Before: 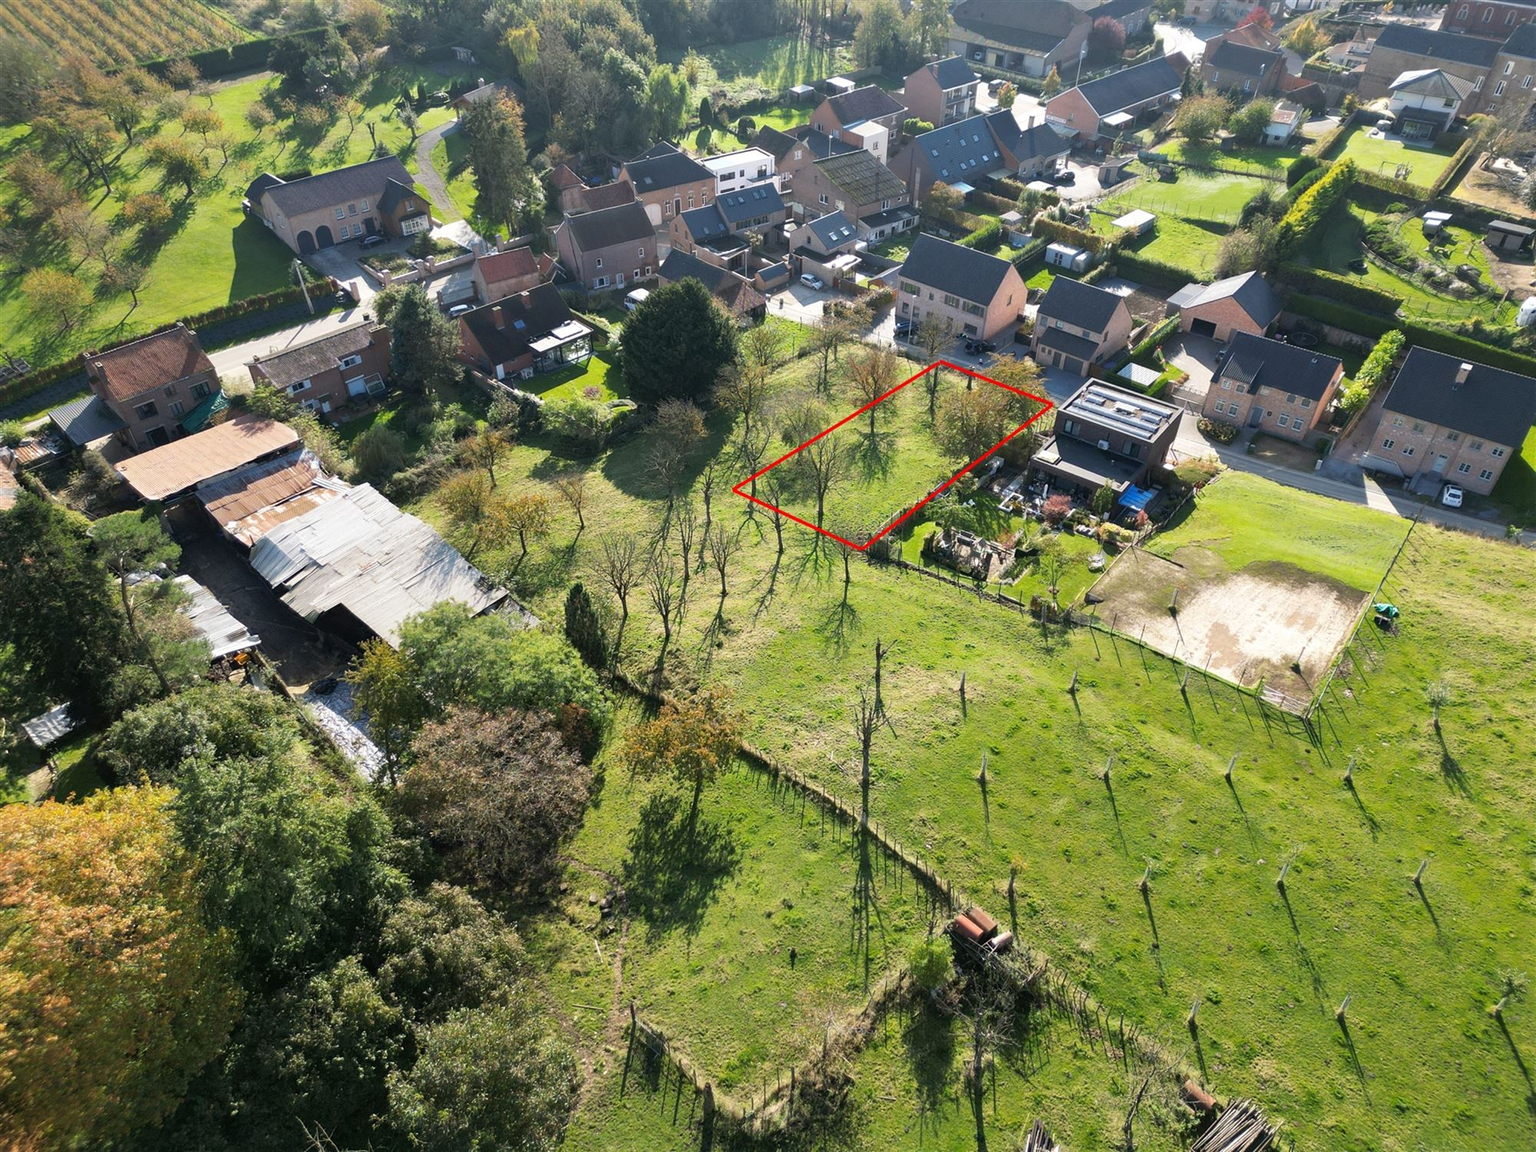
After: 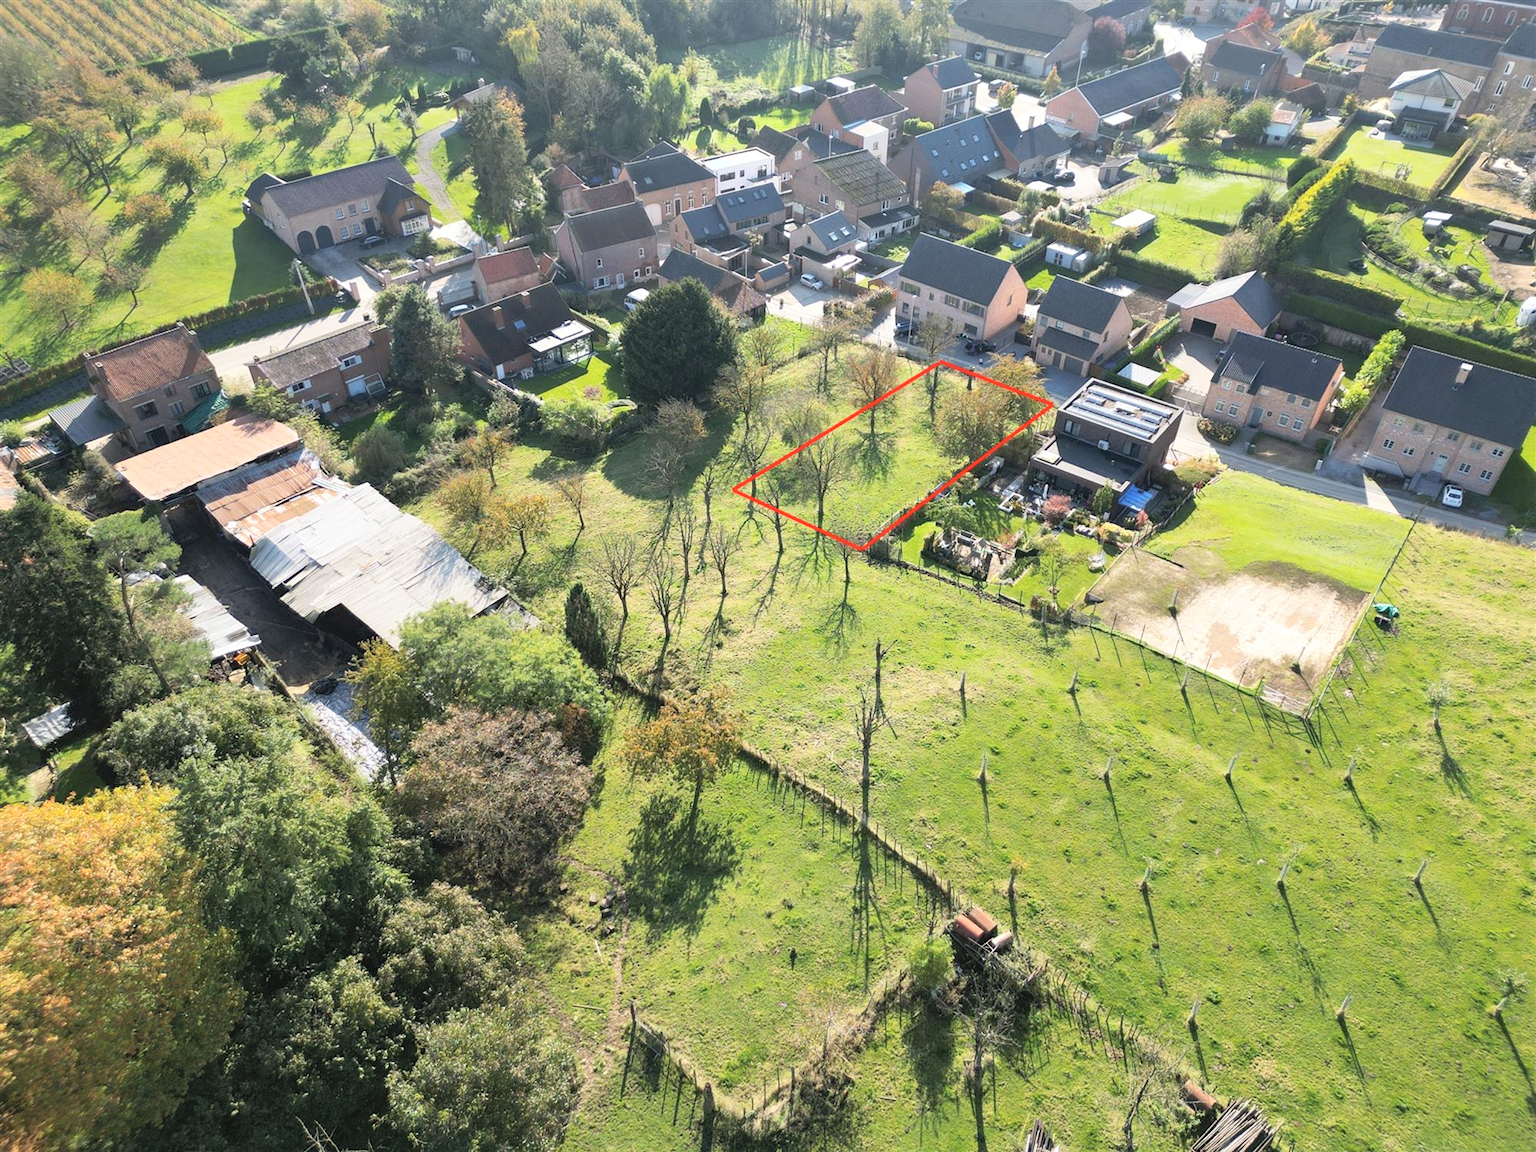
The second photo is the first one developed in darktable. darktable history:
contrast brightness saturation: contrast 0.143, brightness 0.224
